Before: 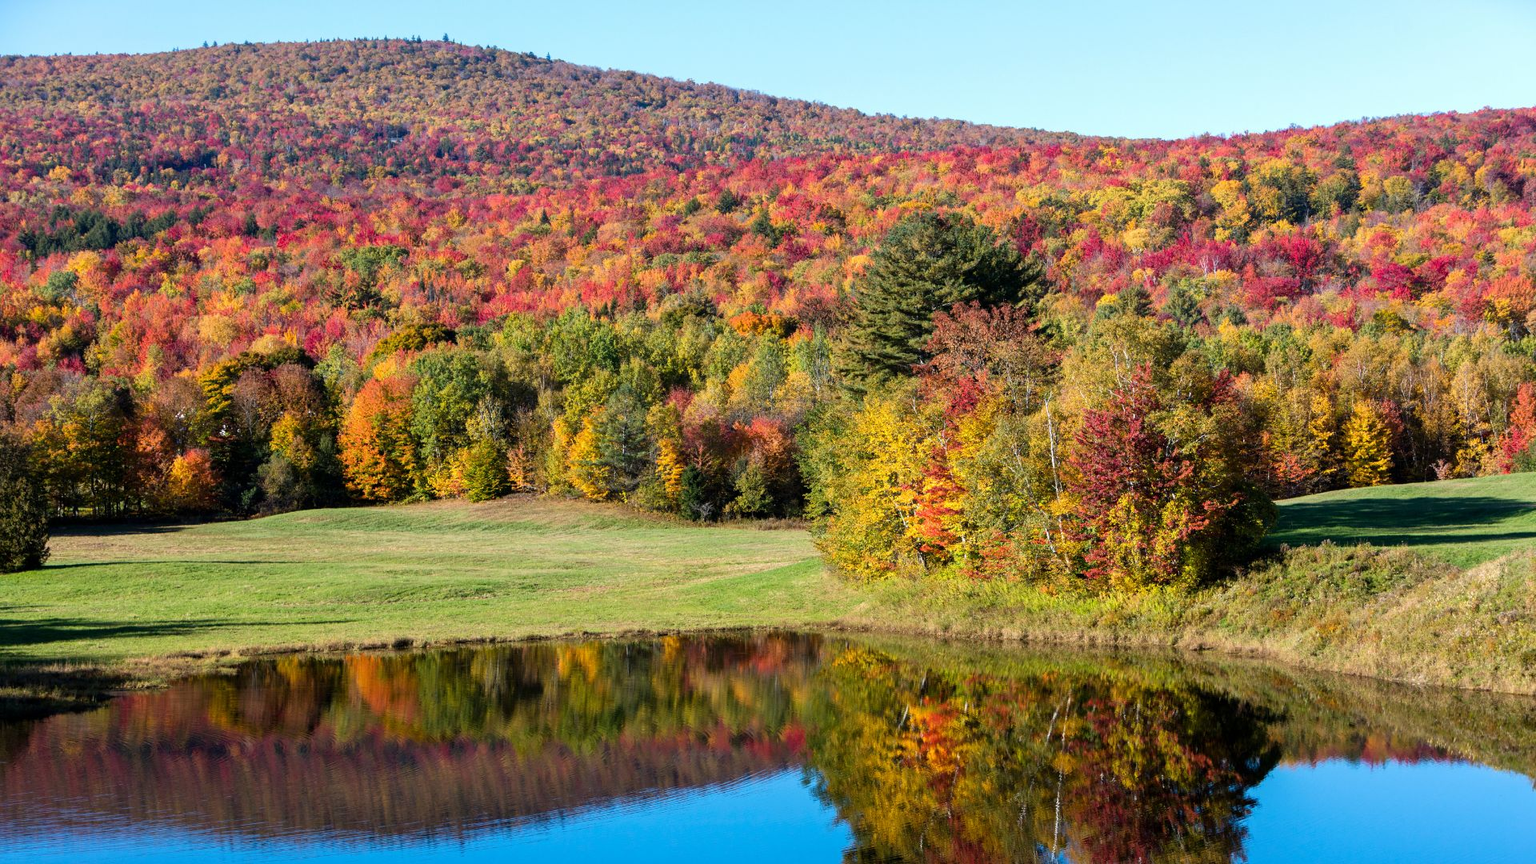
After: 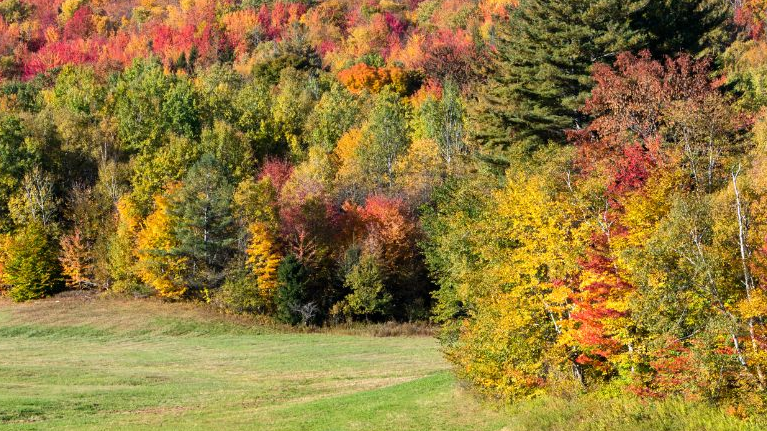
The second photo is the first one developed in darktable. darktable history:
crop: left 29.905%, top 30.271%, right 30.127%, bottom 29.791%
